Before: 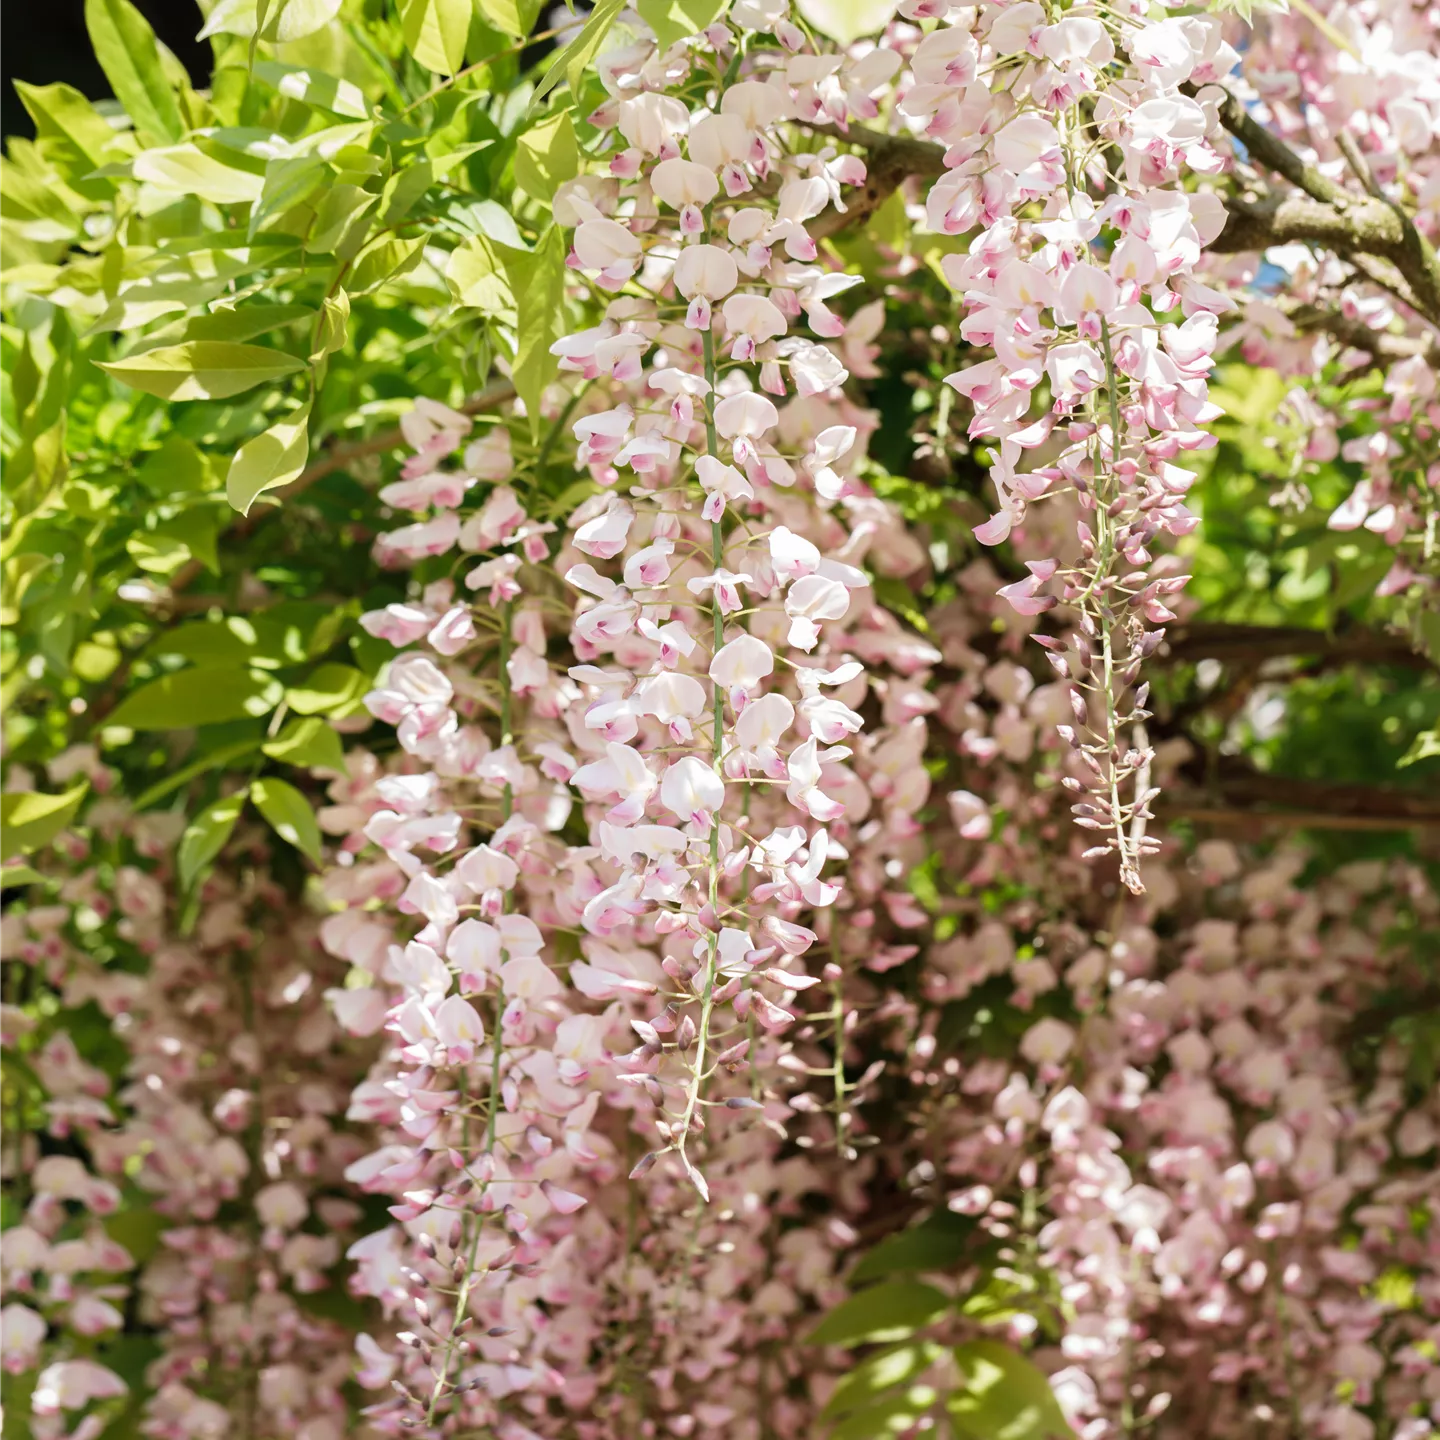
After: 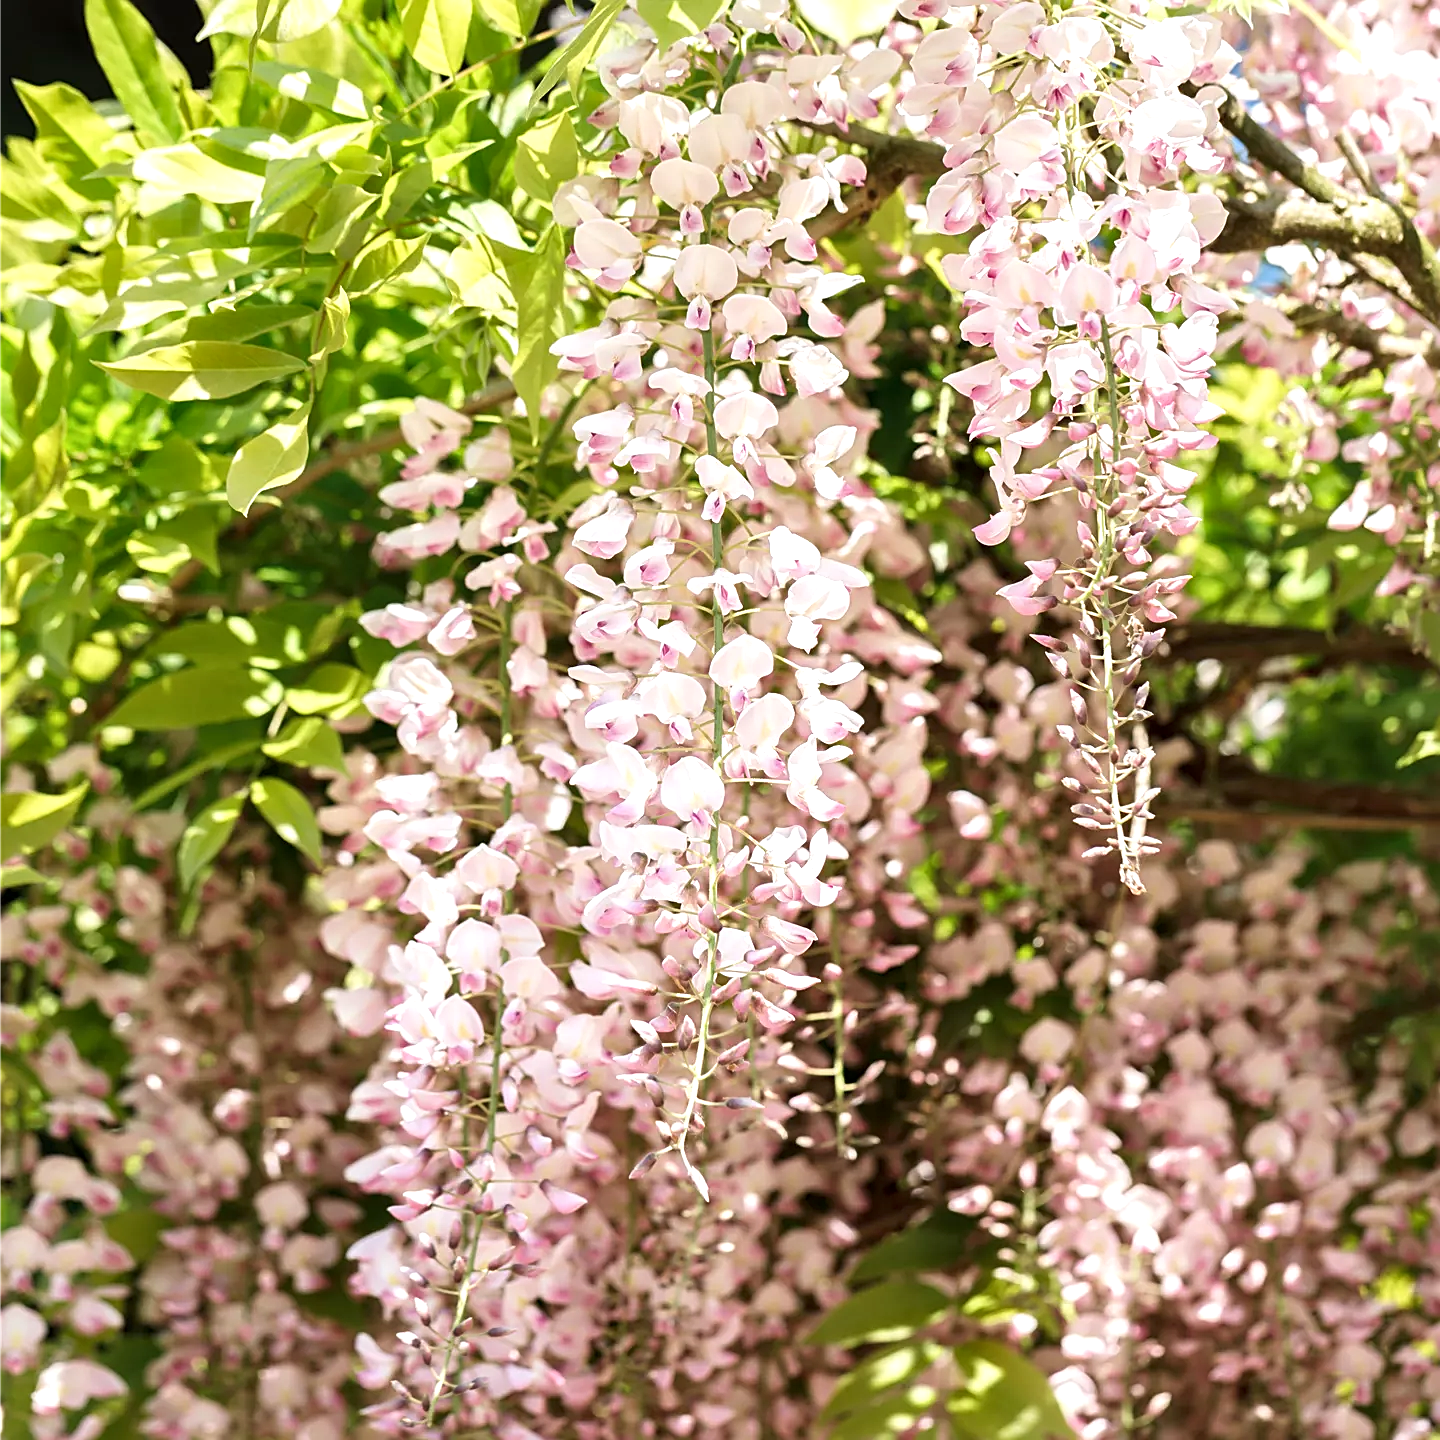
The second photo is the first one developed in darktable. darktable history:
local contrast: mode bilateral grid, contrast 25, coarseness 50, detail 123%, midtone range 0.2
sharpen: on, module defaults
exposure: exposure 0.4 EV, compensate highlight preservation false
